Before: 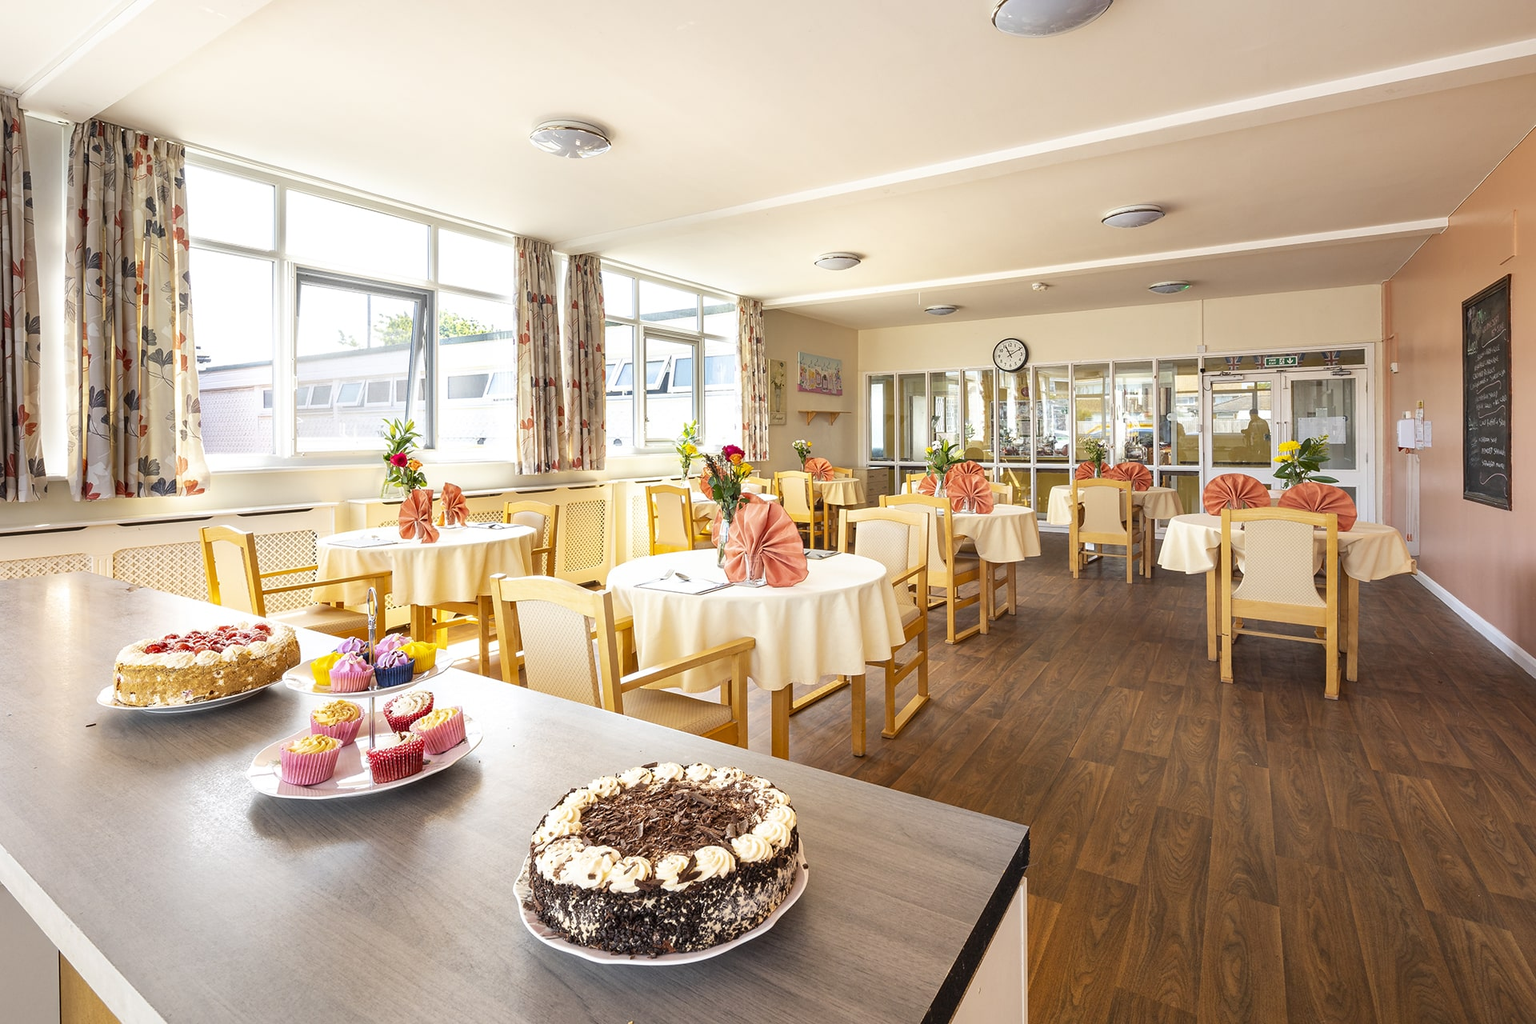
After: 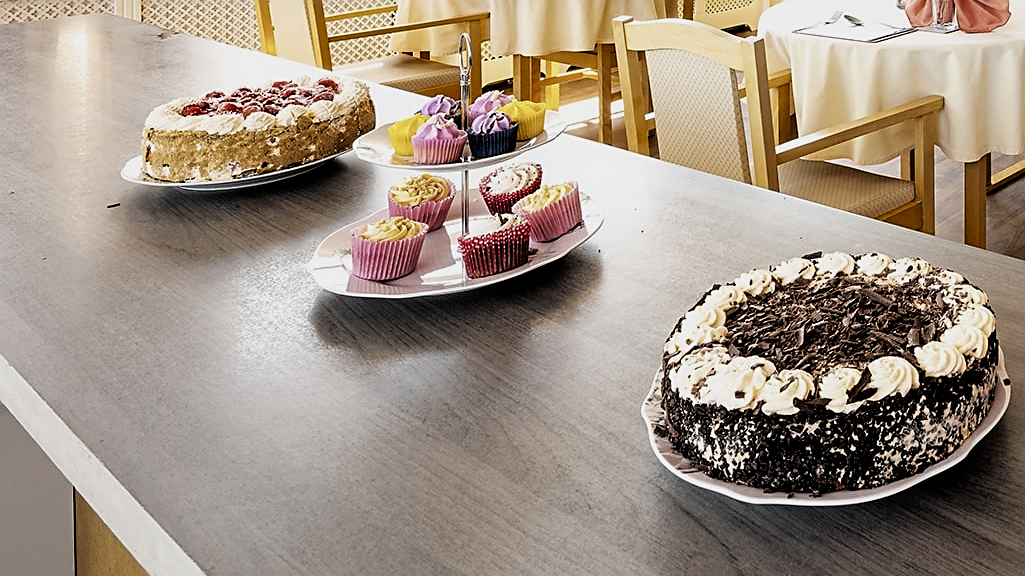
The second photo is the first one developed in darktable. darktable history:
exposure: black level correction 0, exposure -0.766 EV, compensate highlight preservation false
sharpen: on, module defaults
filmic rgb: black relative exposure -3.63 EV, white relative exposure 2.16 EV, hardness 3.62
crop and rotate: top 54.778%, right 46.61%, bottom 0.159%
